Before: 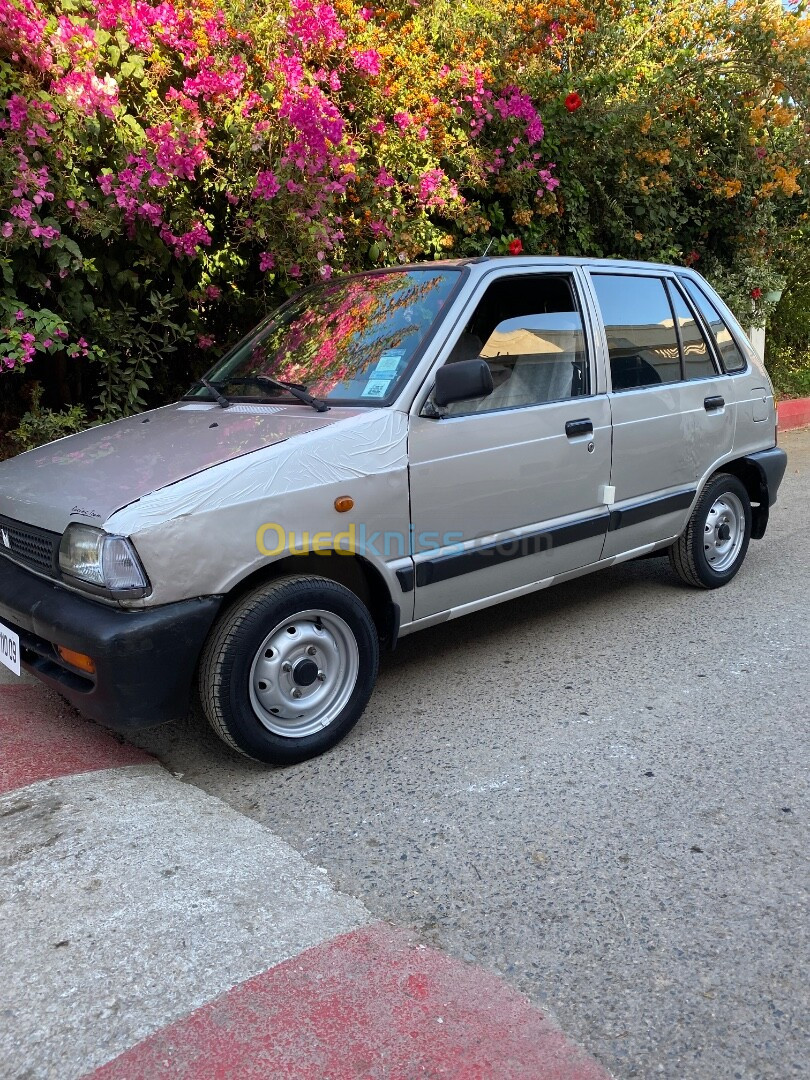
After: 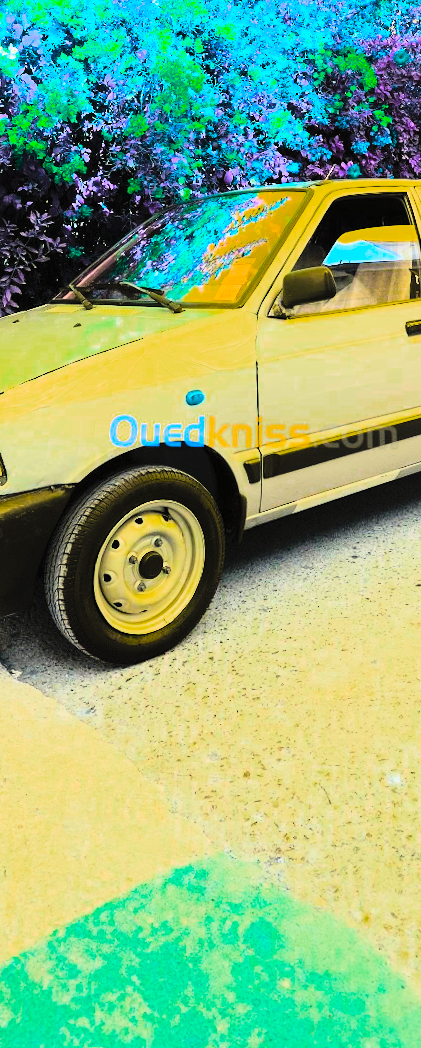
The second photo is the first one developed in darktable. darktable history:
contrast brightness saturation: contrast 0.1, brightness 0.3, saturation 0.14
rotate and perspective: rotation 0.72°, lens shift (vertical) -0.352, lens shift (horizontal) -0.051, crop left 0.152, crop right 0.859, crop top 0.019, crop bottom 0.964
color zones: curves: ch0 [(0, 0.425) (0.143, 0.422) (0.286, 0.42) (0.429, 0.419) (0.571, 0.419) (0.714, 0.42) (0.857, 0.422) (1, 0.425)]; ch1 [(0, 0.666) (0.143, 0.669) (0.286, 0.671) (0.429, 0.67) (0.571, 0.67) (0.714, 0.67) (0.857, 0.67) (1, 0.666)]
crop: left 10.644%, right 26.528%
exposure: black level correction 0, exposure 0.3 EV, compensate highlight preservation false
color balance rgb: hue shift 180°, global vibrance 50%, contrast 0.32%
white balance: red 1.004, blue 1.096
rgb curve: curves: ch0 [(0, 0) (0.21, 0.15) (0.24, 0.21) (0.5, 0.75) (0.75, 0.96) (0.89, 0.99) (1, 1)]; ch1 [(0, 0.02) (0.21, 0.13) (0.25, 0.2) (0.5, 0.67) (0.75, 0.9) (0.89, 0.97) (1, 1)]; ch2 [(0, 0.02) (0.21, 0.13) (0.25, 0.2) (0.5, 0.67) (0.75, 0.9) (0.89, 0.97) (1, 1)], compensate middle gray true
